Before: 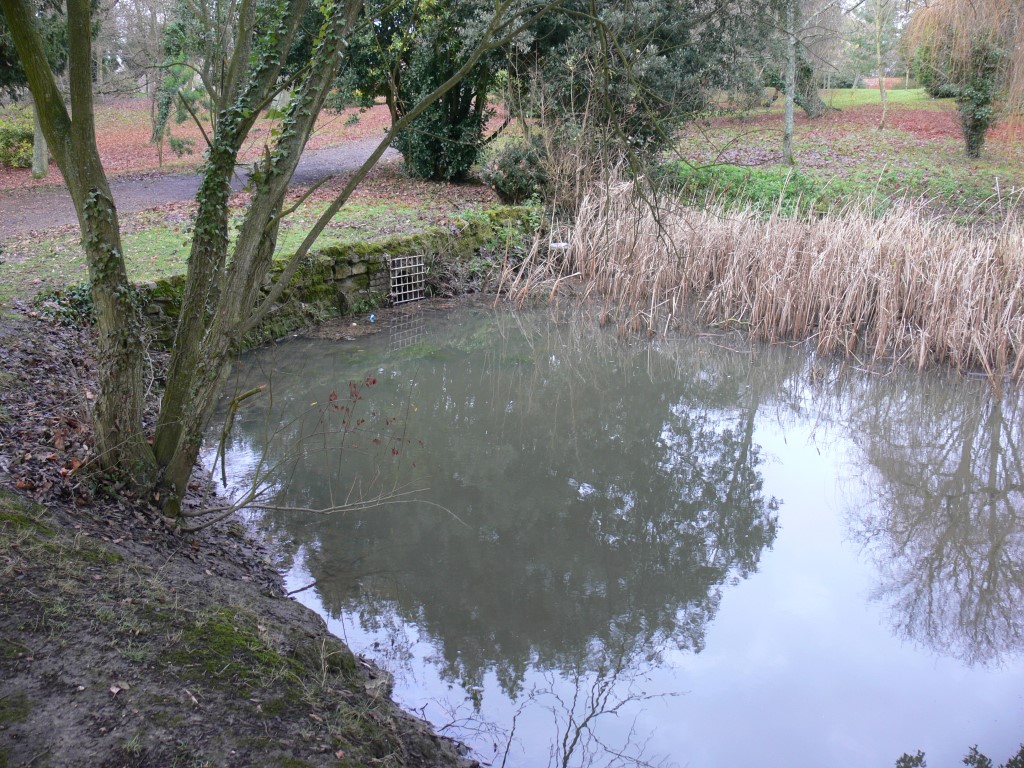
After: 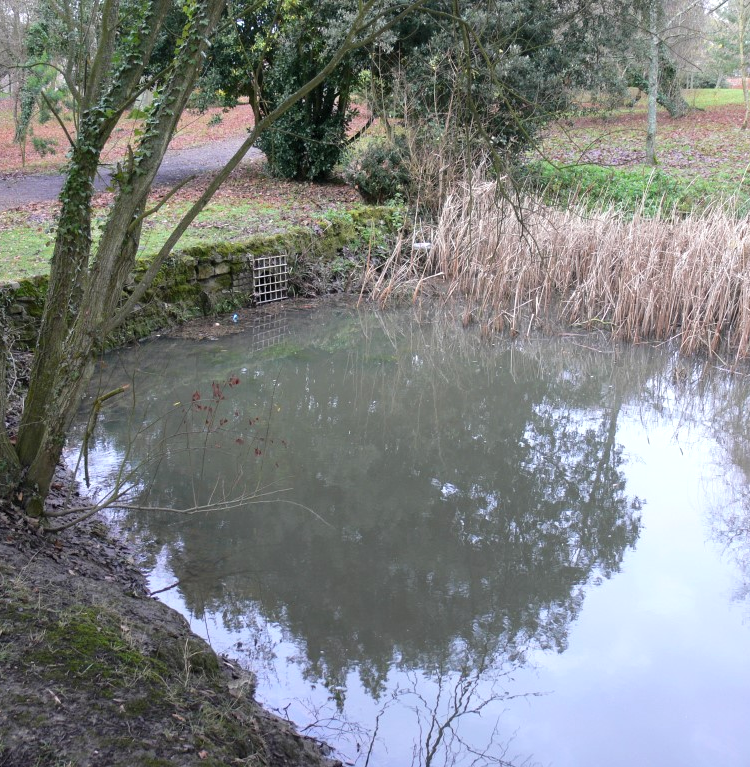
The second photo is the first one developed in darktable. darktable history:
crop: left 13.443%, right 13.31%
levels: levels [0.016, 0.484, 0.953]
